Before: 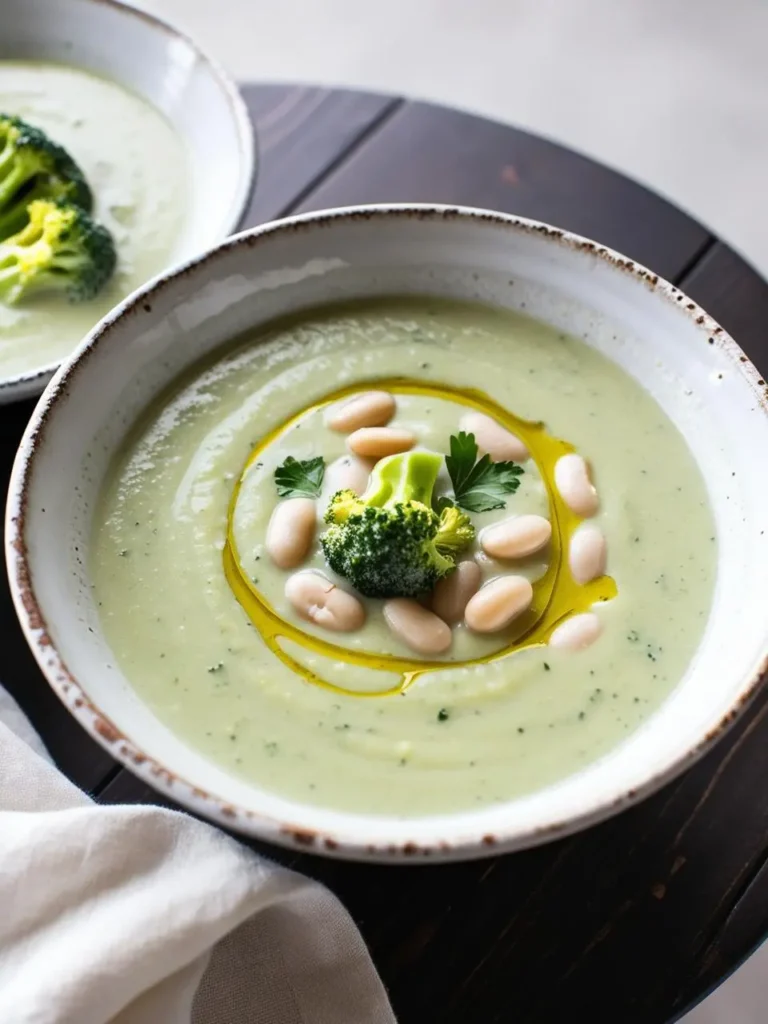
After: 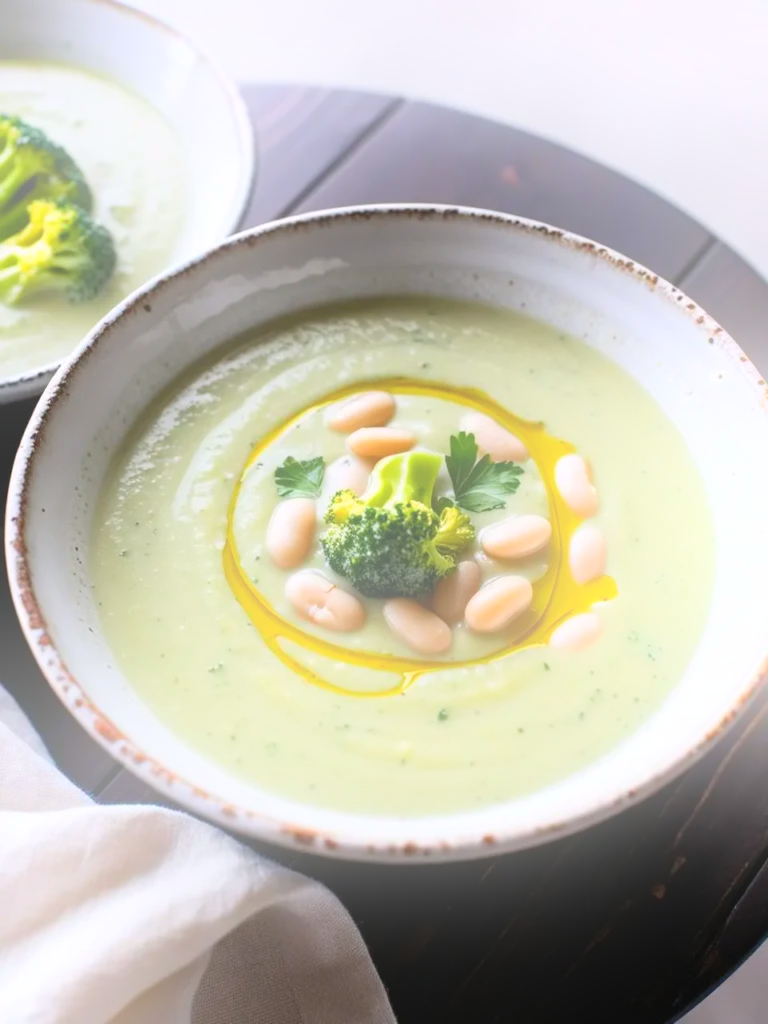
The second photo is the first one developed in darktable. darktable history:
white balance: red 1.009, blue 1.027
bloom: threshold 82.5%, strength 16.25%
